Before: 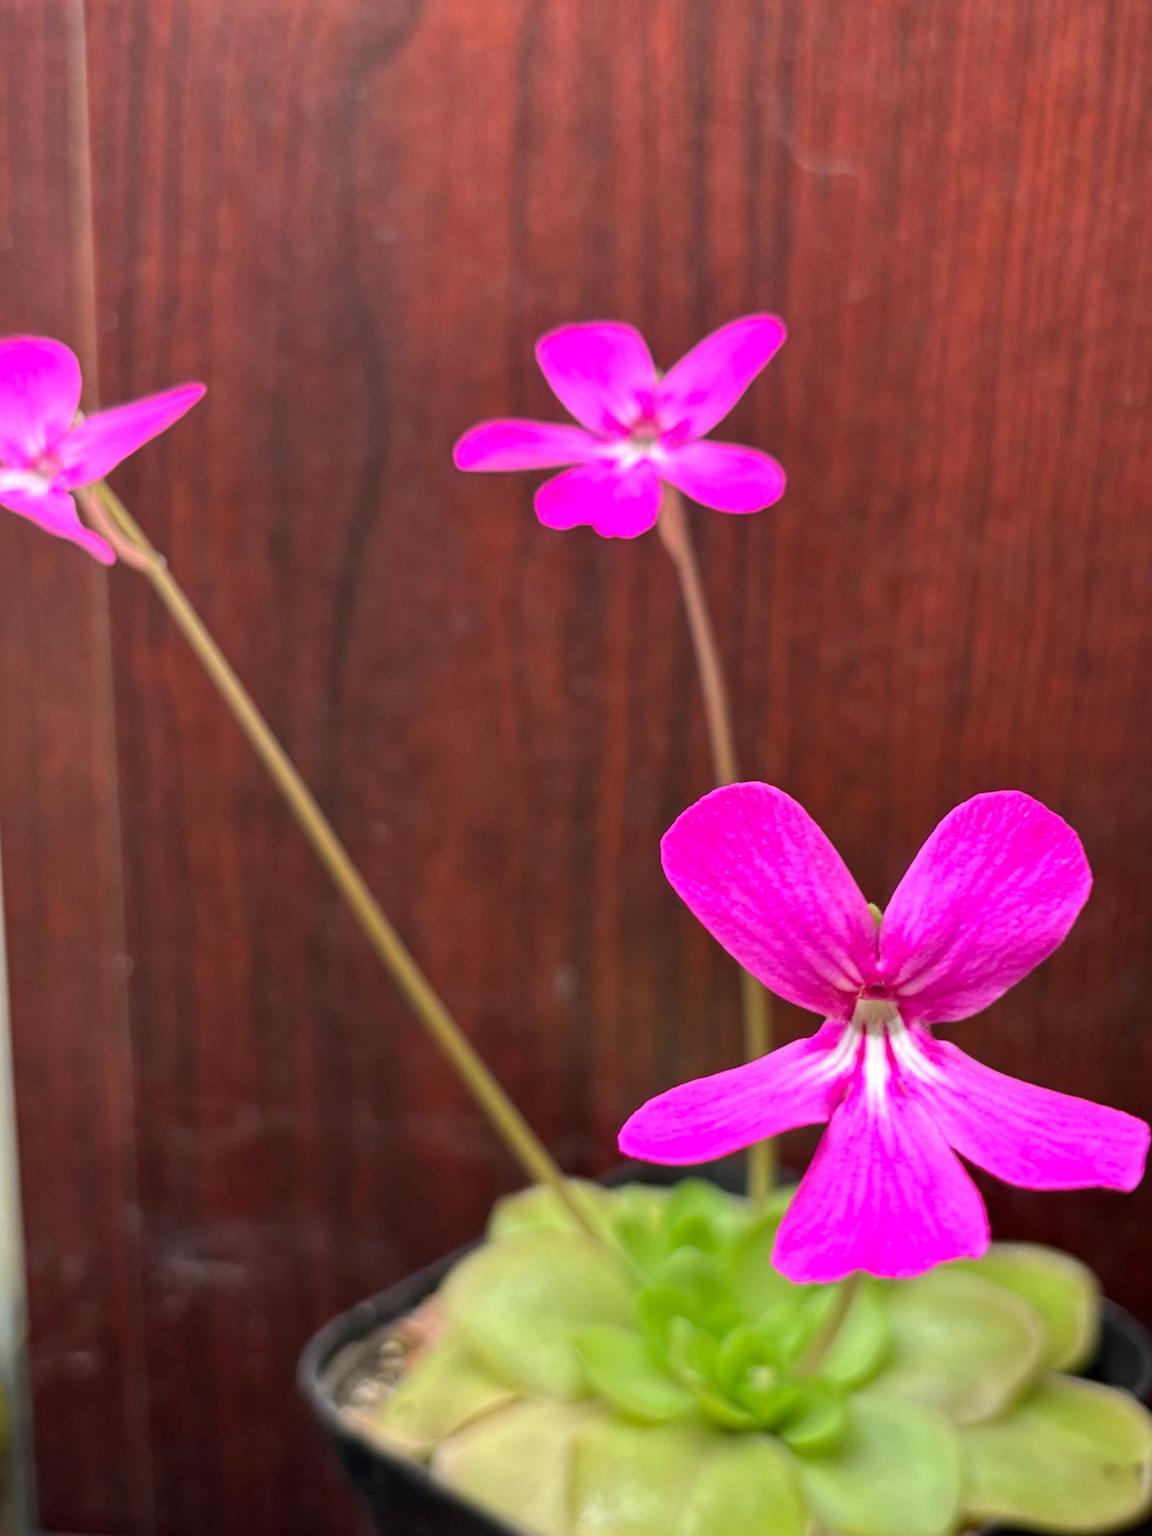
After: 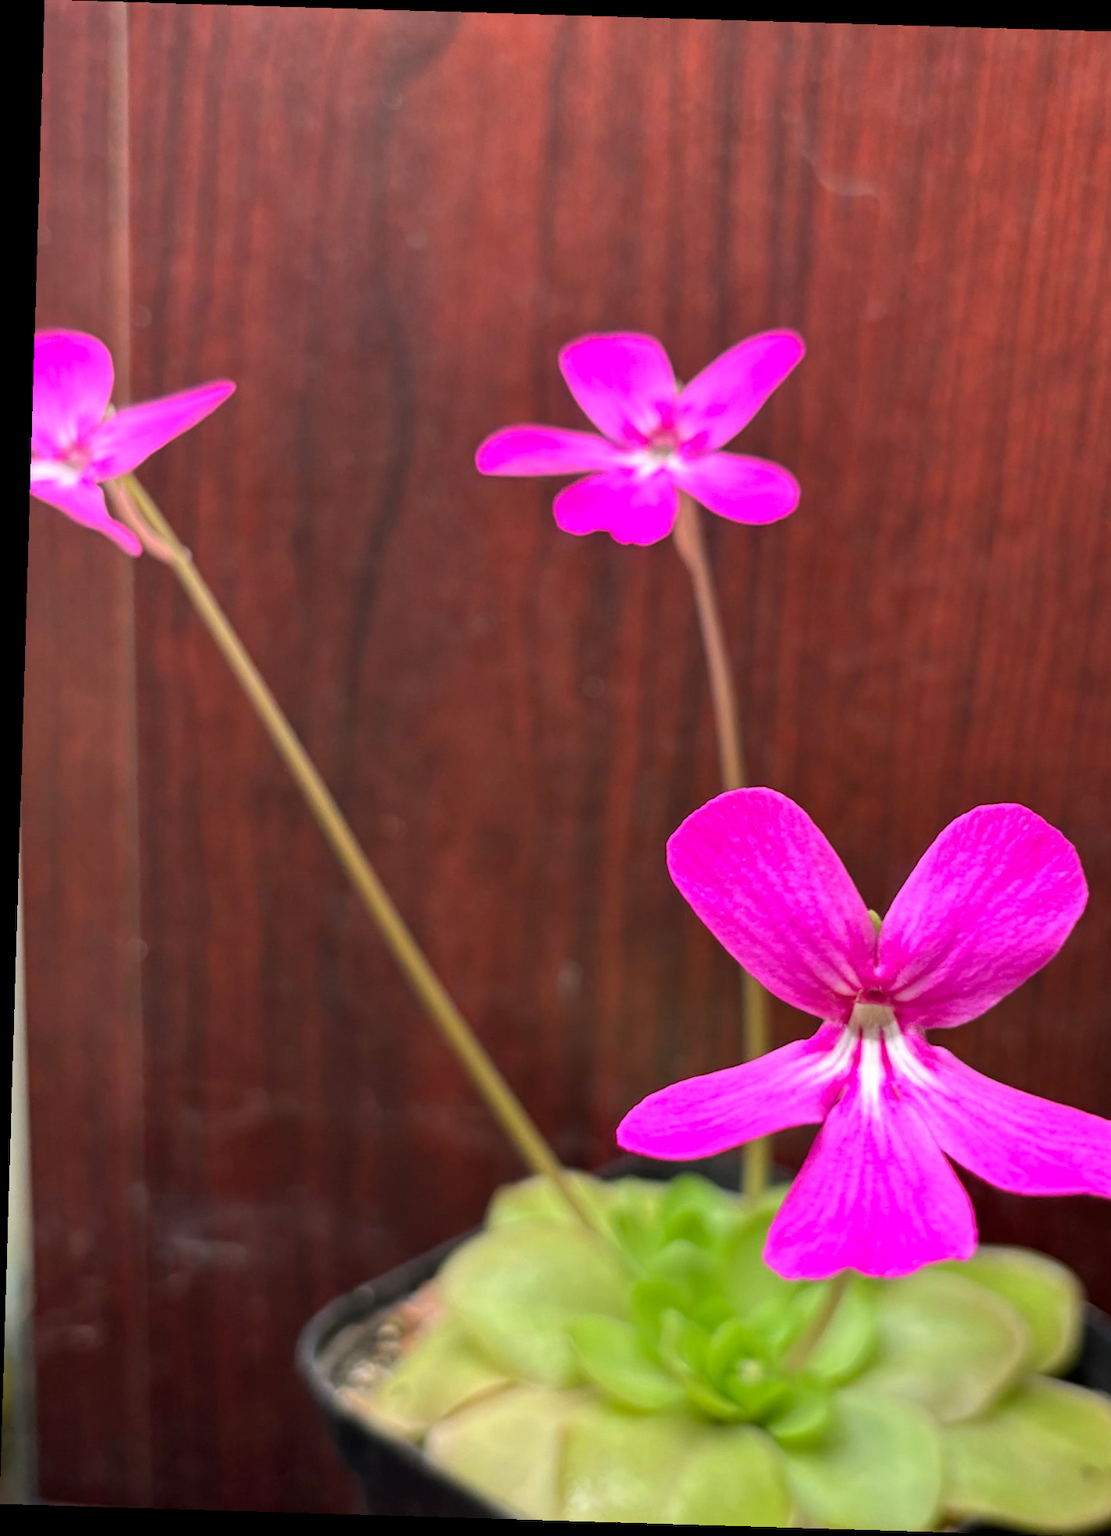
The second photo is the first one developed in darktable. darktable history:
rotate and perspective: rotation 1.72°, automatic cropping off
crop and rotate: right 5.167%
